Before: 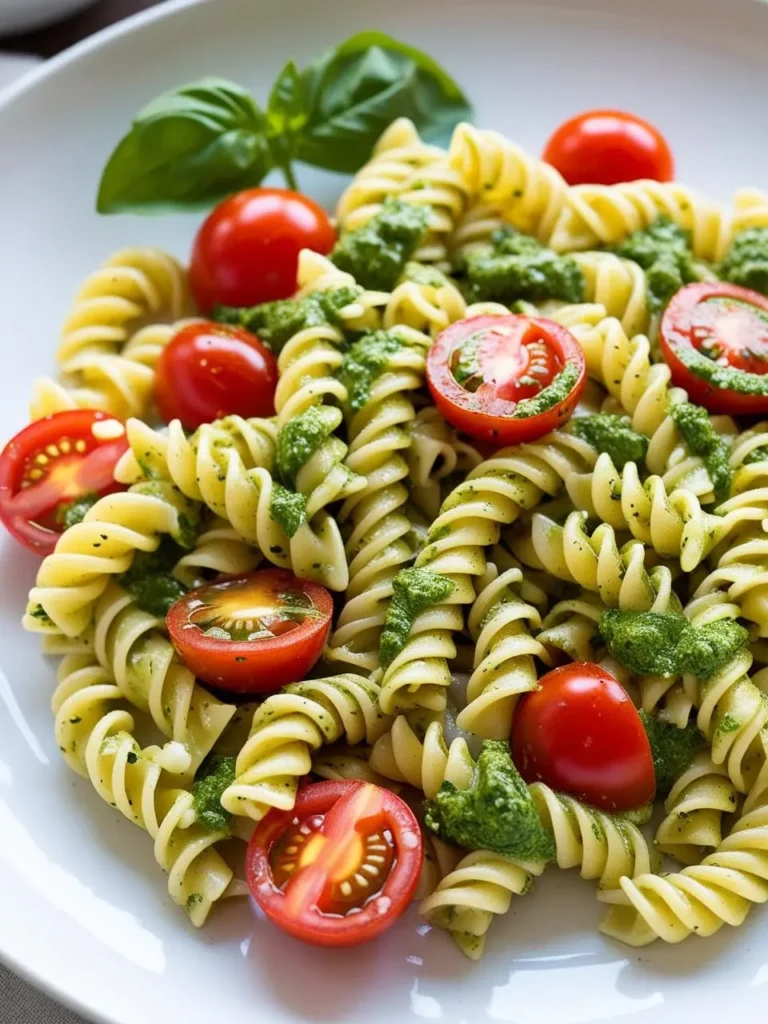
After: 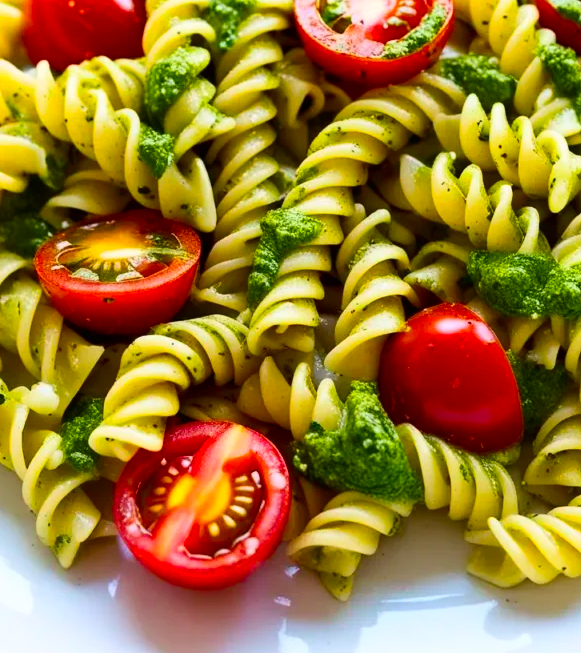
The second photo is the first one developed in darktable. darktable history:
crop and rotate: left 17.299%, top 35.115%, right 7.015%, bottom 1.024%
color balance rgb: perceptual saturation grading › global saturation 20%, global vibrance 20%
contrast brightness saturation: contrast 0.18, saturation 0.3
